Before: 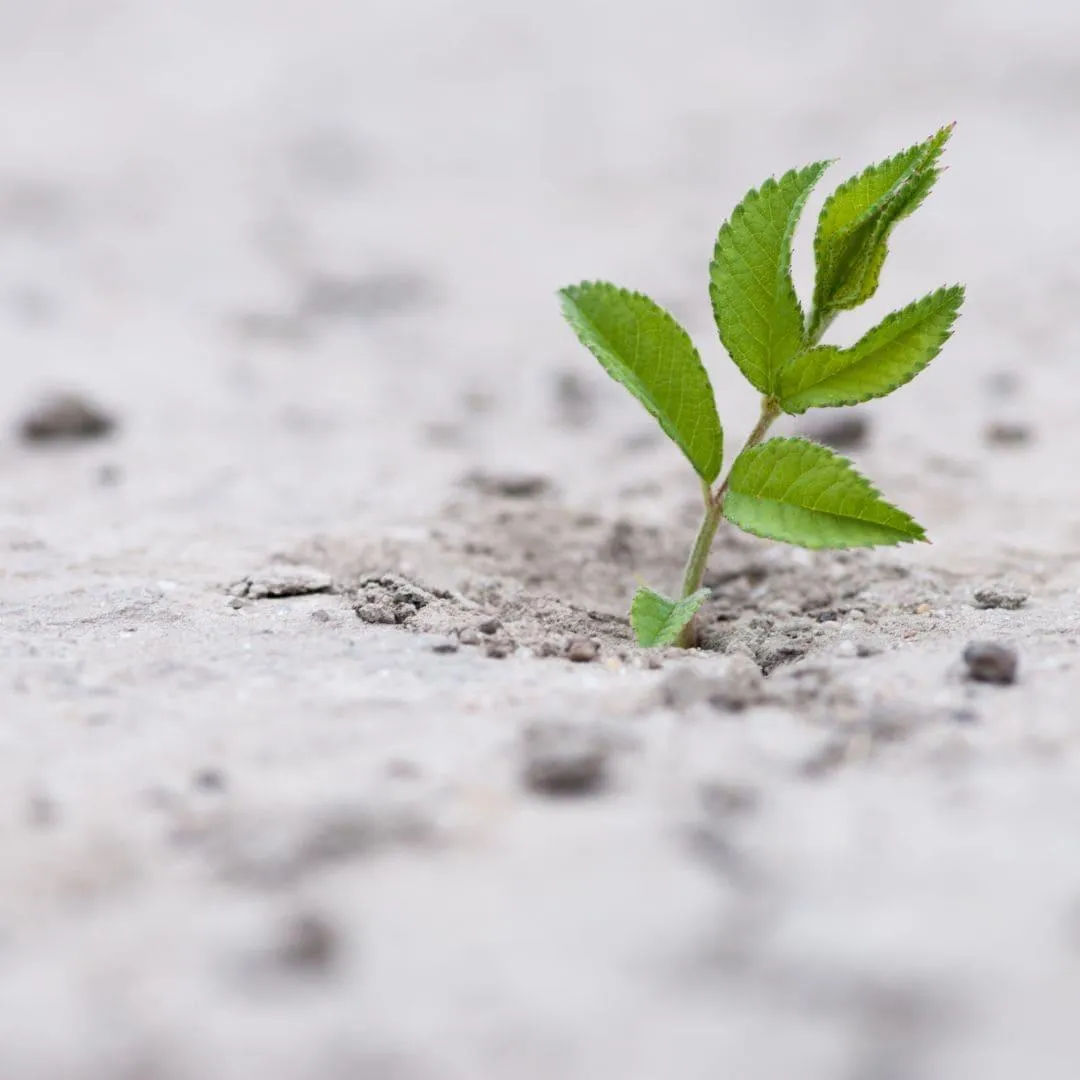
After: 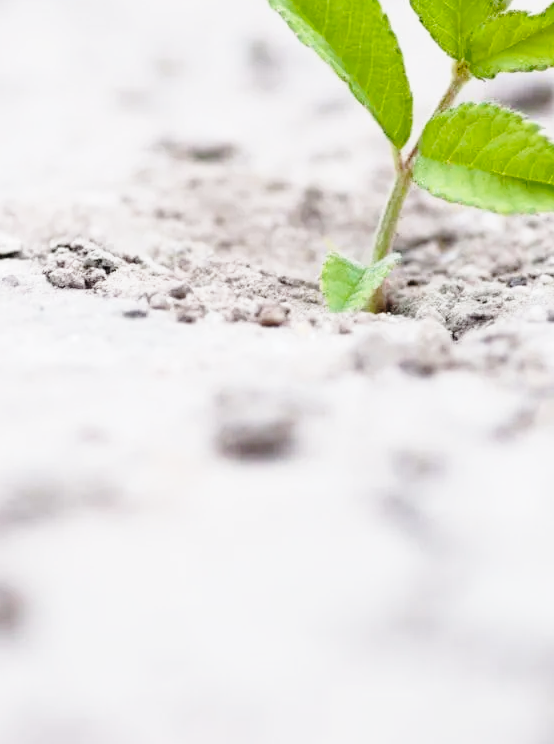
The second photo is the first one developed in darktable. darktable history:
crop and rotate: left 28.796%, top 31.094%, right 19.84%
base curve: curves: ch0 [(0, 0) (0.028, 0.03) (0.121, 0.232) (0.46, 0.748) (0.859, 0.968) (1, 1)], preserve colors none
